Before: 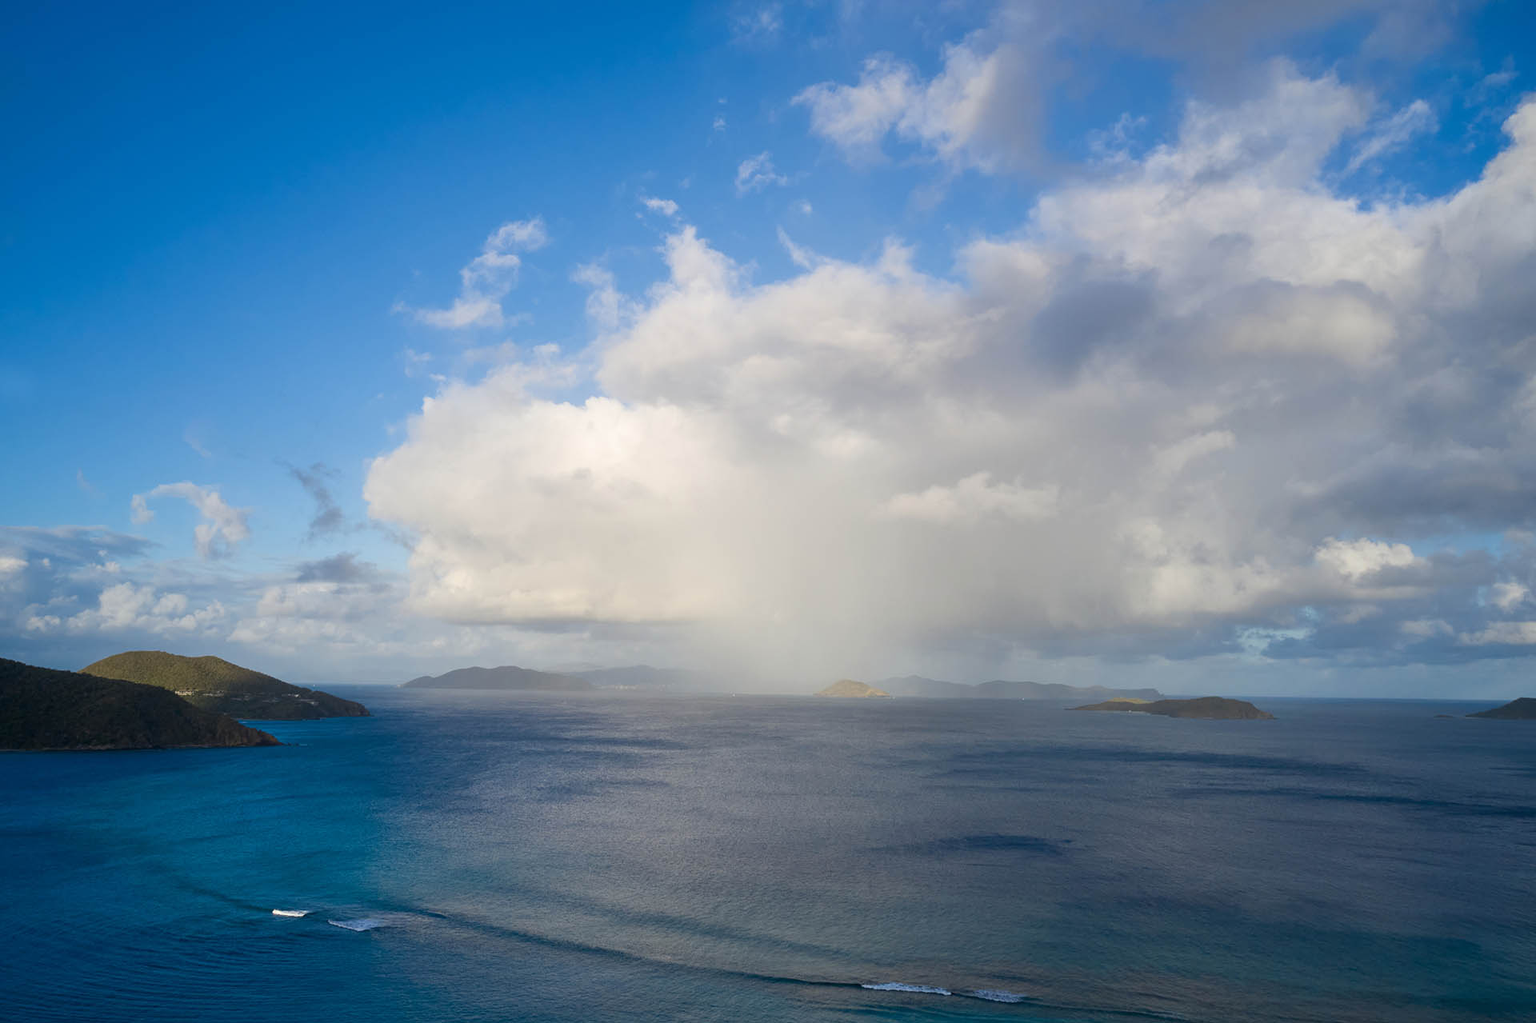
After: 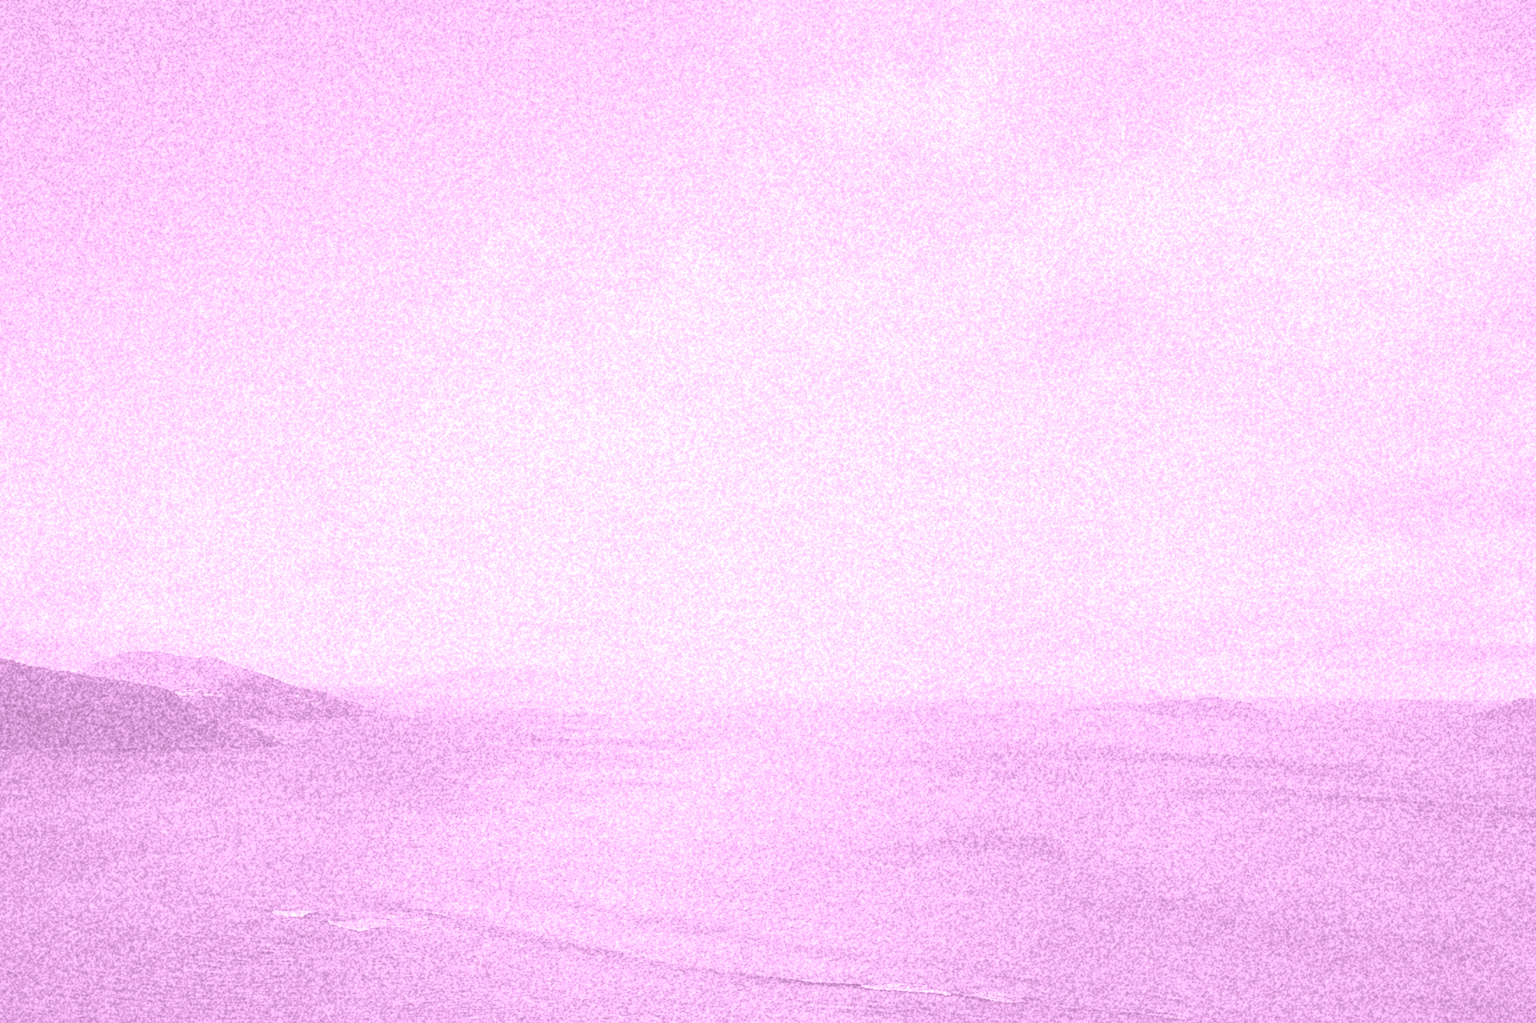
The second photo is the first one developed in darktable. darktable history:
grain: coarseness 46.9 ISO, strength 50.21%, mid-tones bias 0%
colorize: hue 331.2°, saturation 75%, source mix 30.28%, lightness 70.52%, version 1
base curve: curves: ch0 [(0, 0) (0.005, 0.002) (0.193, 0.295) (0.399, 0.664) (0.75, 0.928) (1, 1)]
sharpen: on, module defaults
exposure: black level correction 0.001, exposure 0.5 EV, compensate exposure bias true, compensate highlight preservation false
